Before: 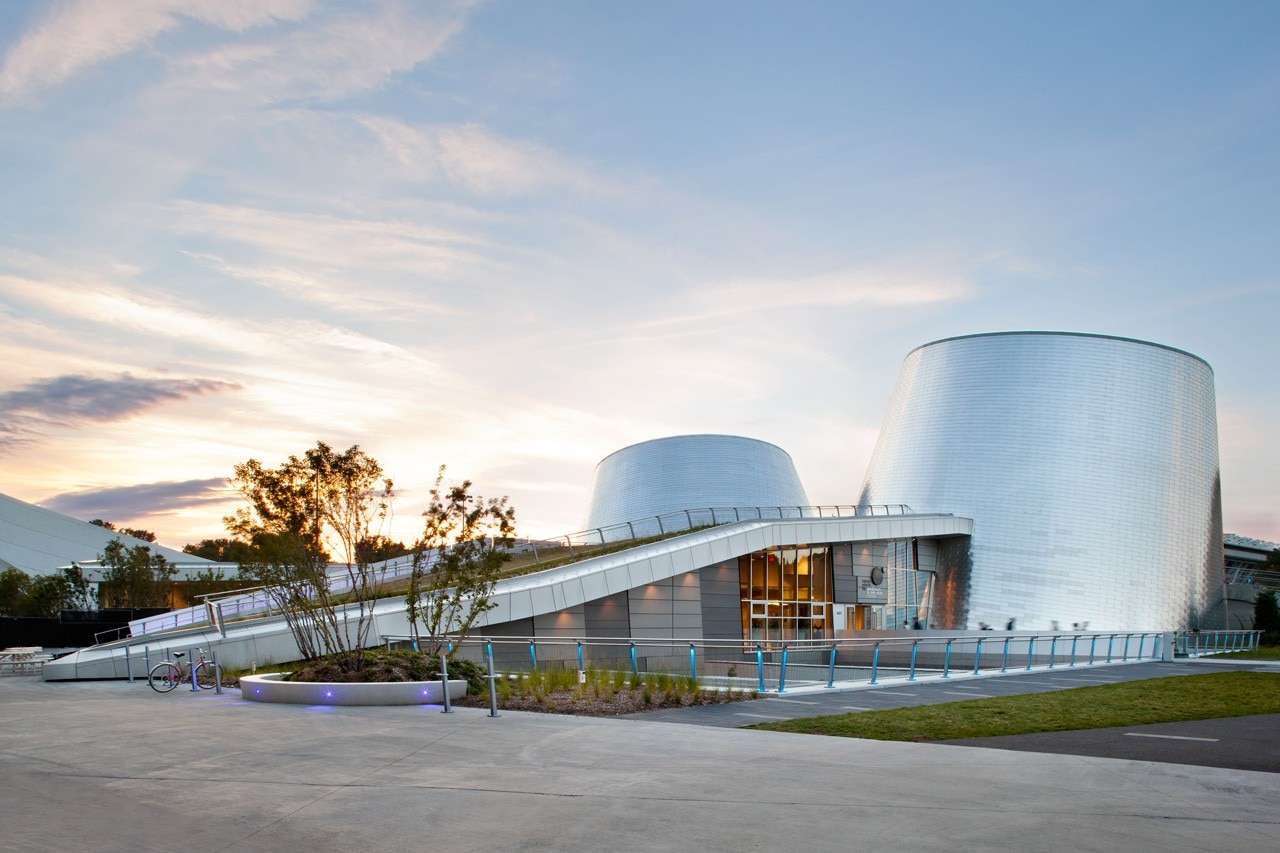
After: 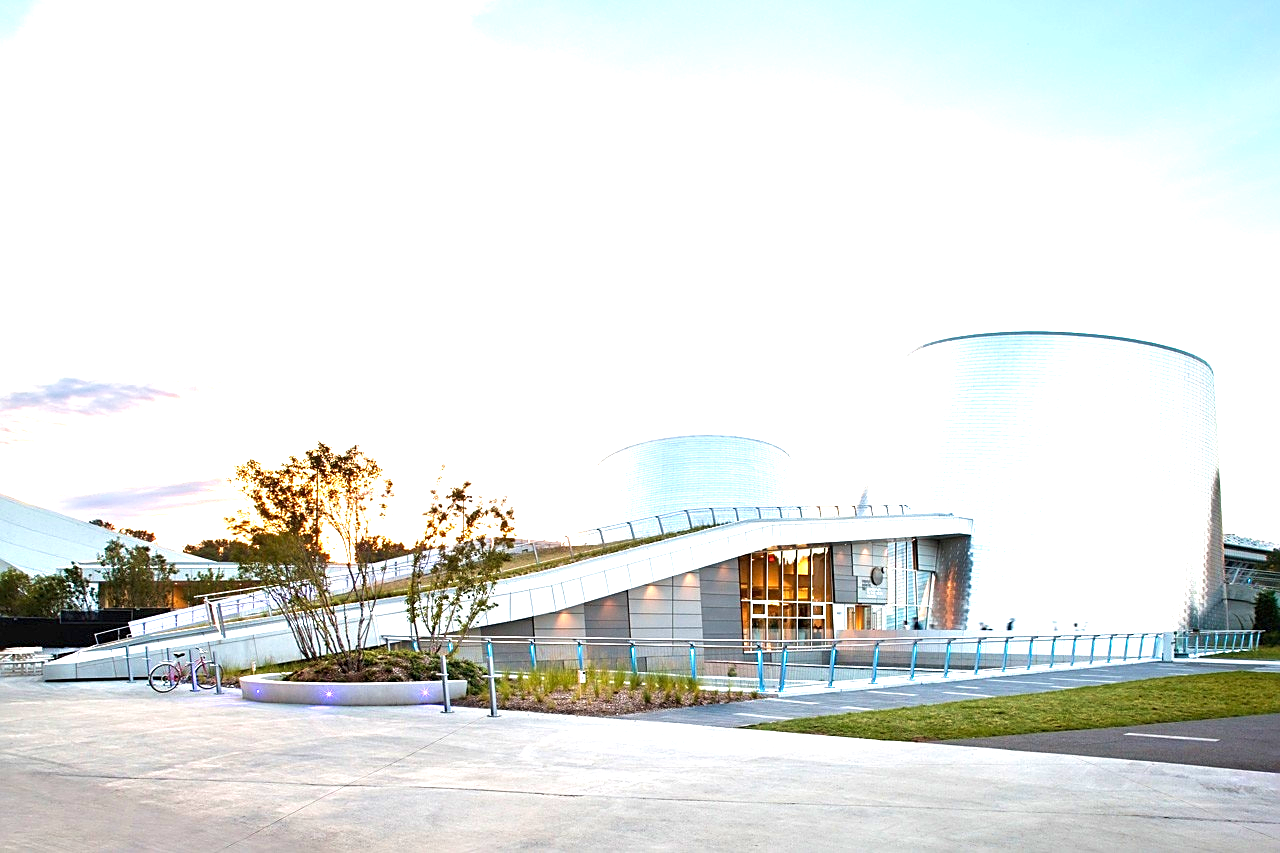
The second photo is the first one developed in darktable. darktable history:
velvia: strength 21.76%
exposure: black level correction 0, exposure 1.5 EV, compensate exposure bias true, compensate highlight preservation false
white balance: emerald 1
sharpen: on, module defaults
